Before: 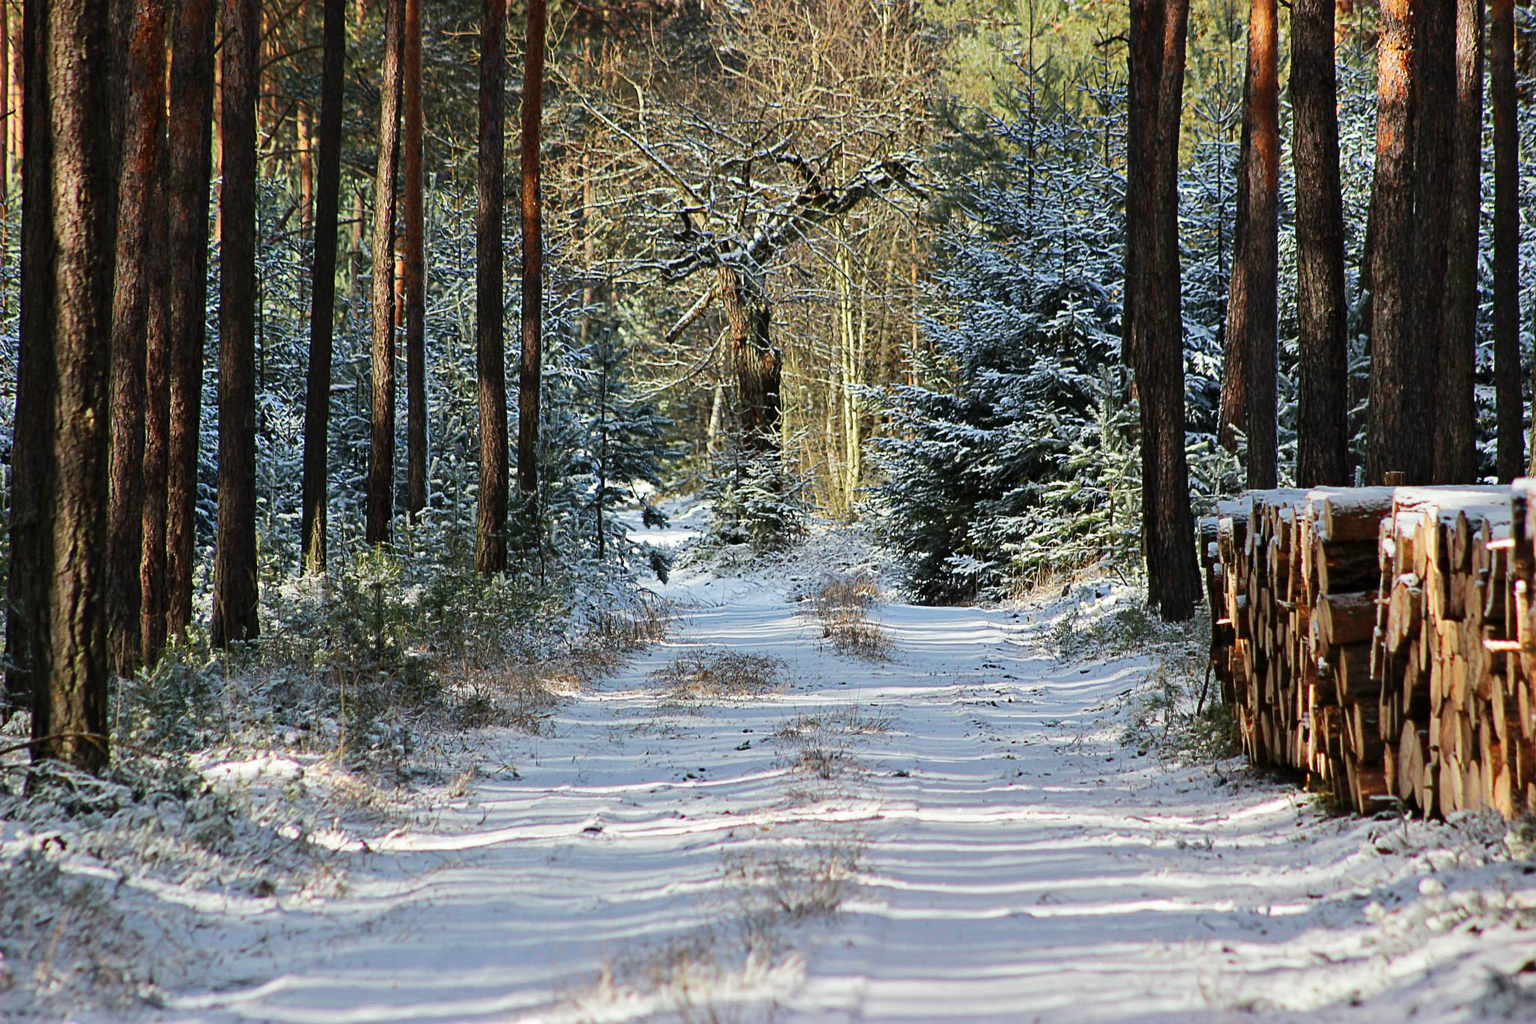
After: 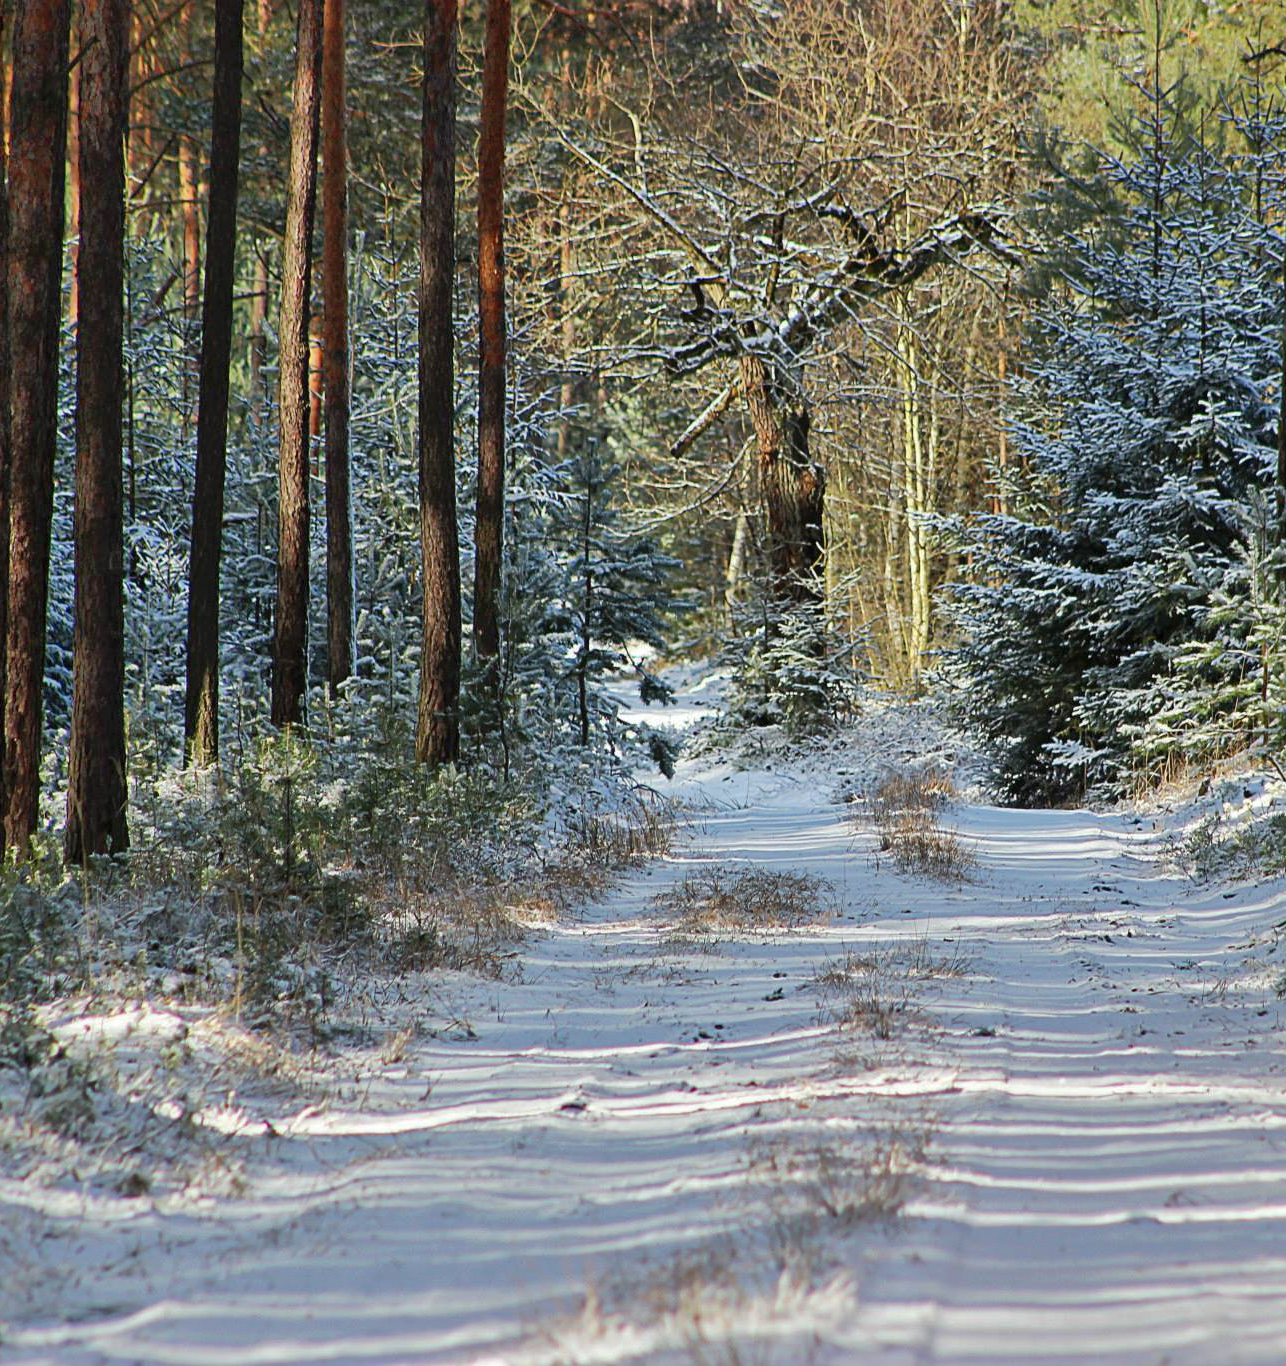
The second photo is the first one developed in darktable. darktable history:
crop: left 10.644%, right 26.528%
shadows and highlights: on, module defaults
